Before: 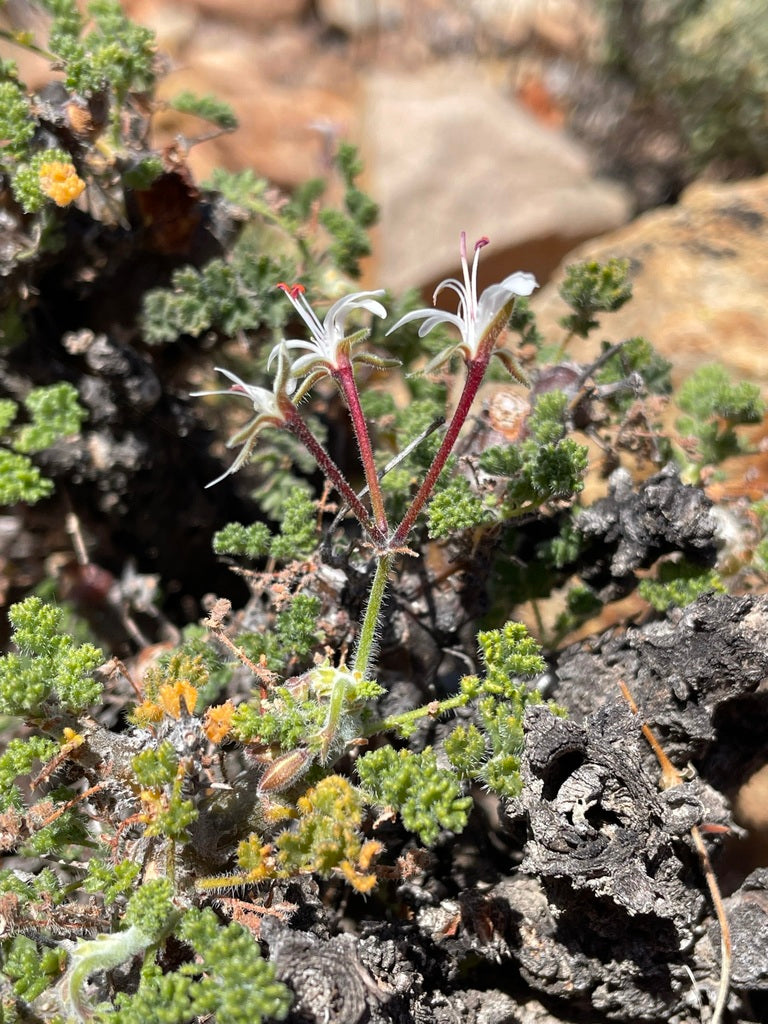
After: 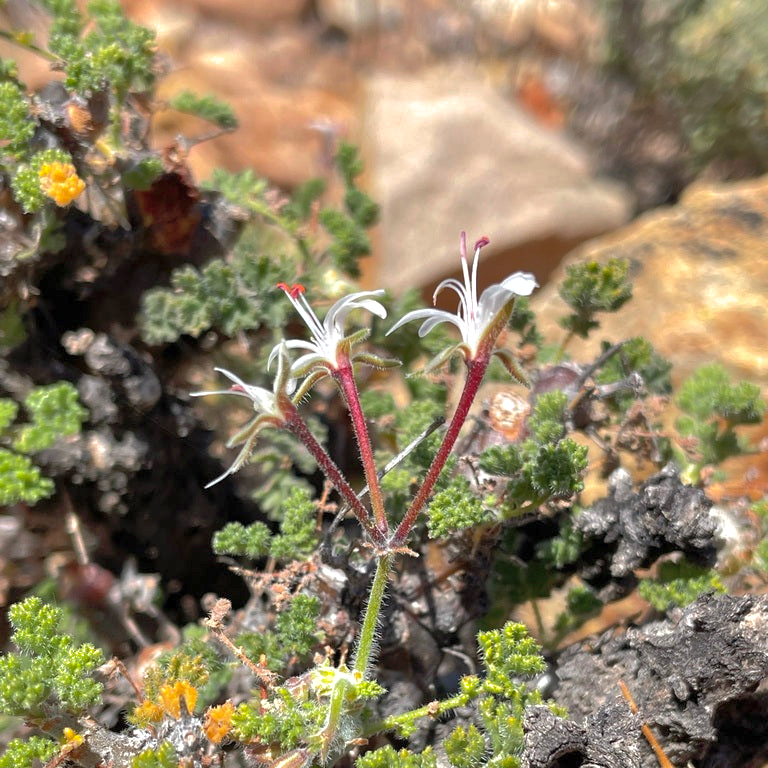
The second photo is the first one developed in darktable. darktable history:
crop: bottom 24.967%
shadows and highlights: shadows 60, highlights -60
exposure: exposure 0.3 EV, compensate highlight preservation false
